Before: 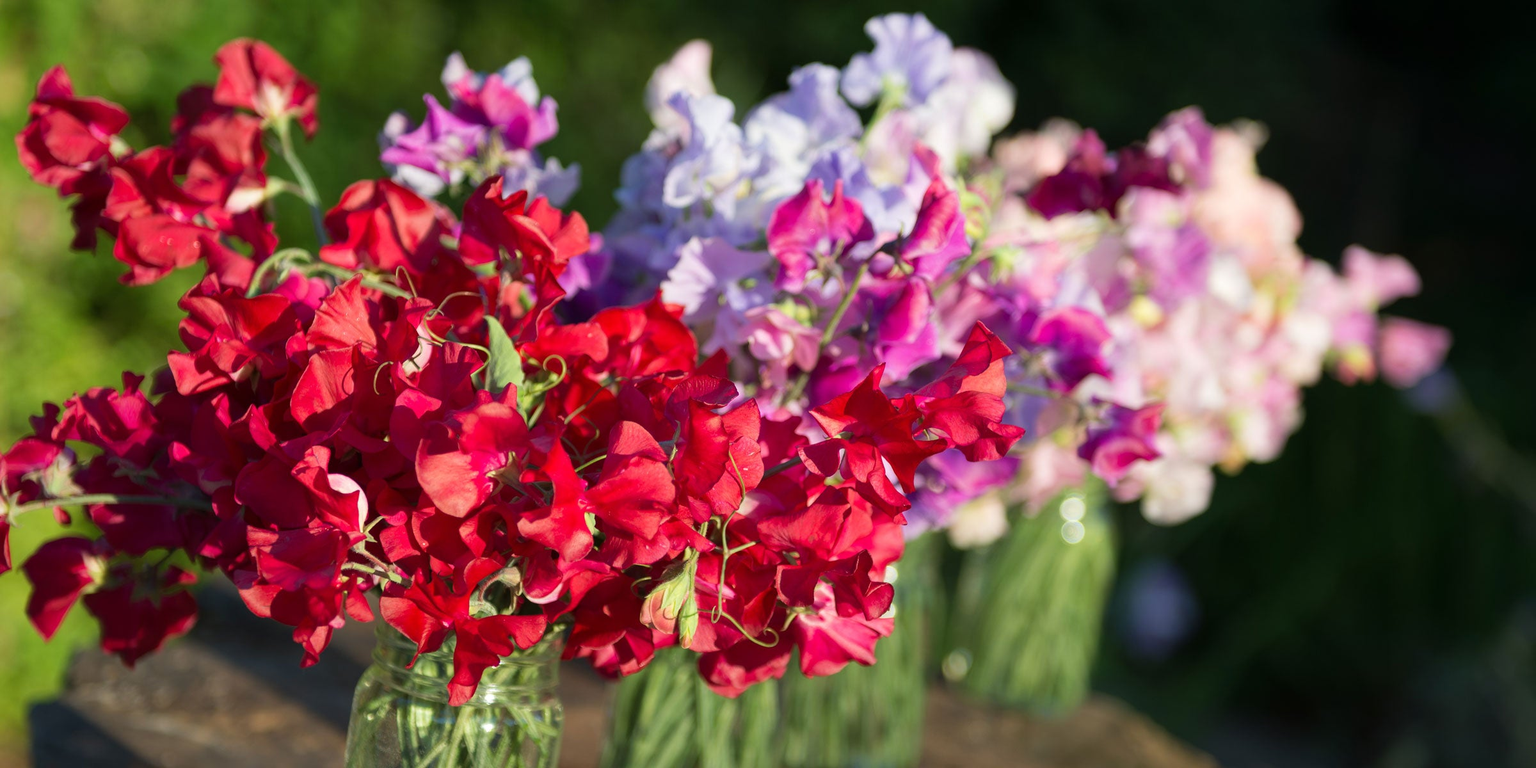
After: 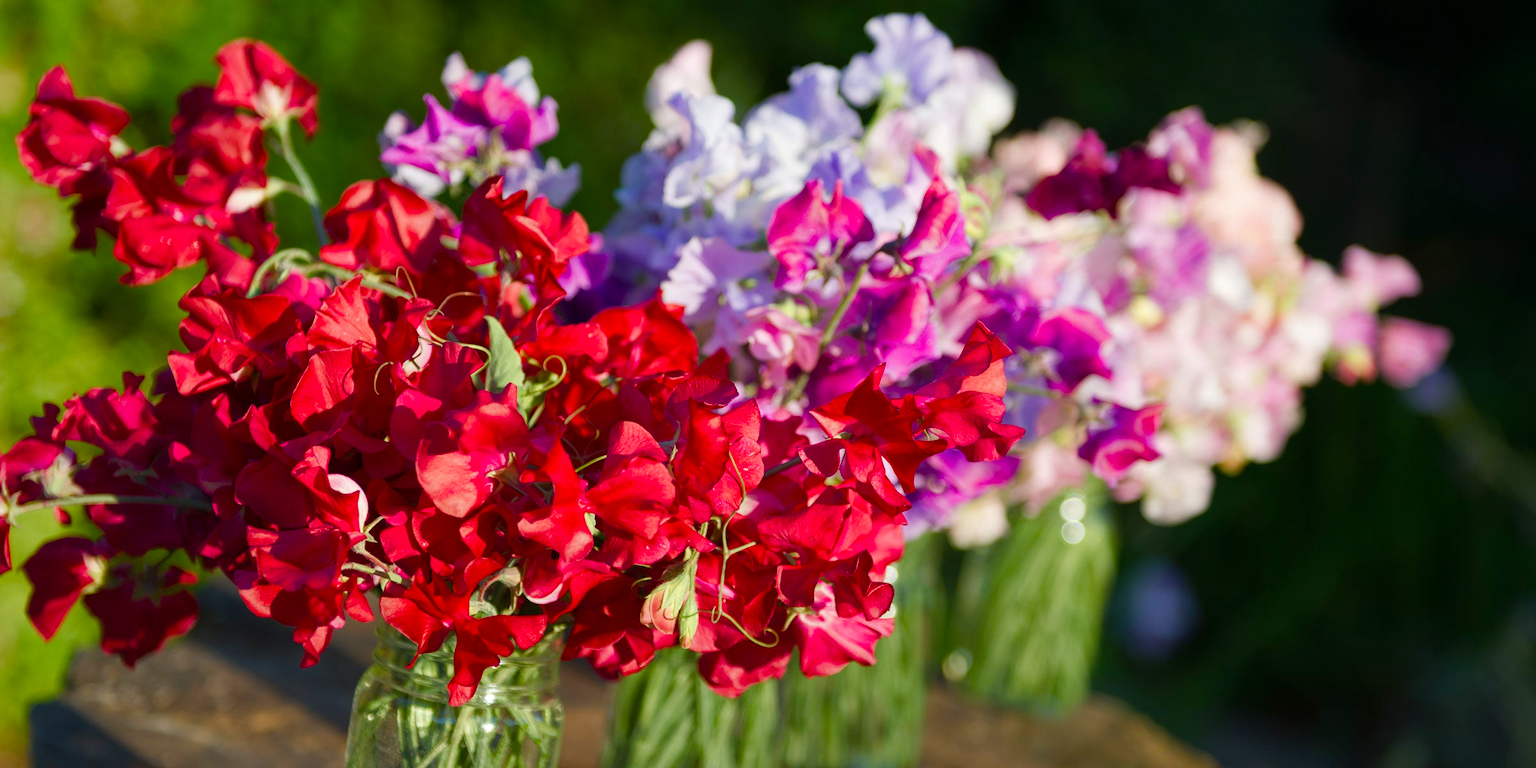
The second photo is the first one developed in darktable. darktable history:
color balance rgb: perceptual saturation grading › global saturation 0.328%, perceptual saturation grading › highlights -18.09%, perceptual saturation grading › mid-tones 33.689%, perceptual saturation grading › shadows 50.372%
